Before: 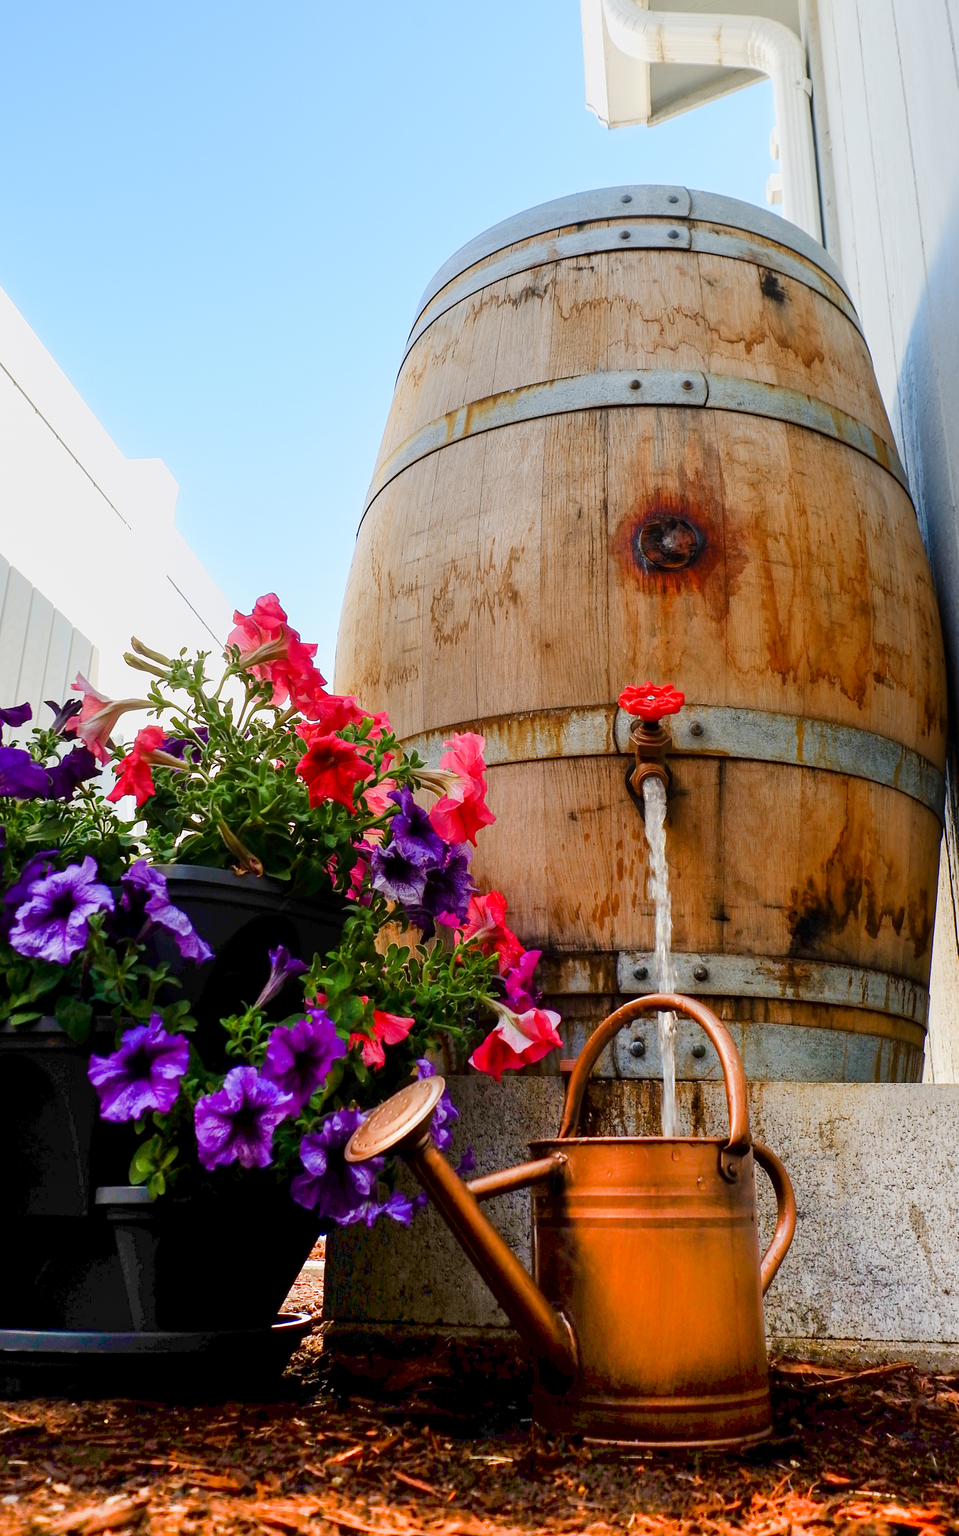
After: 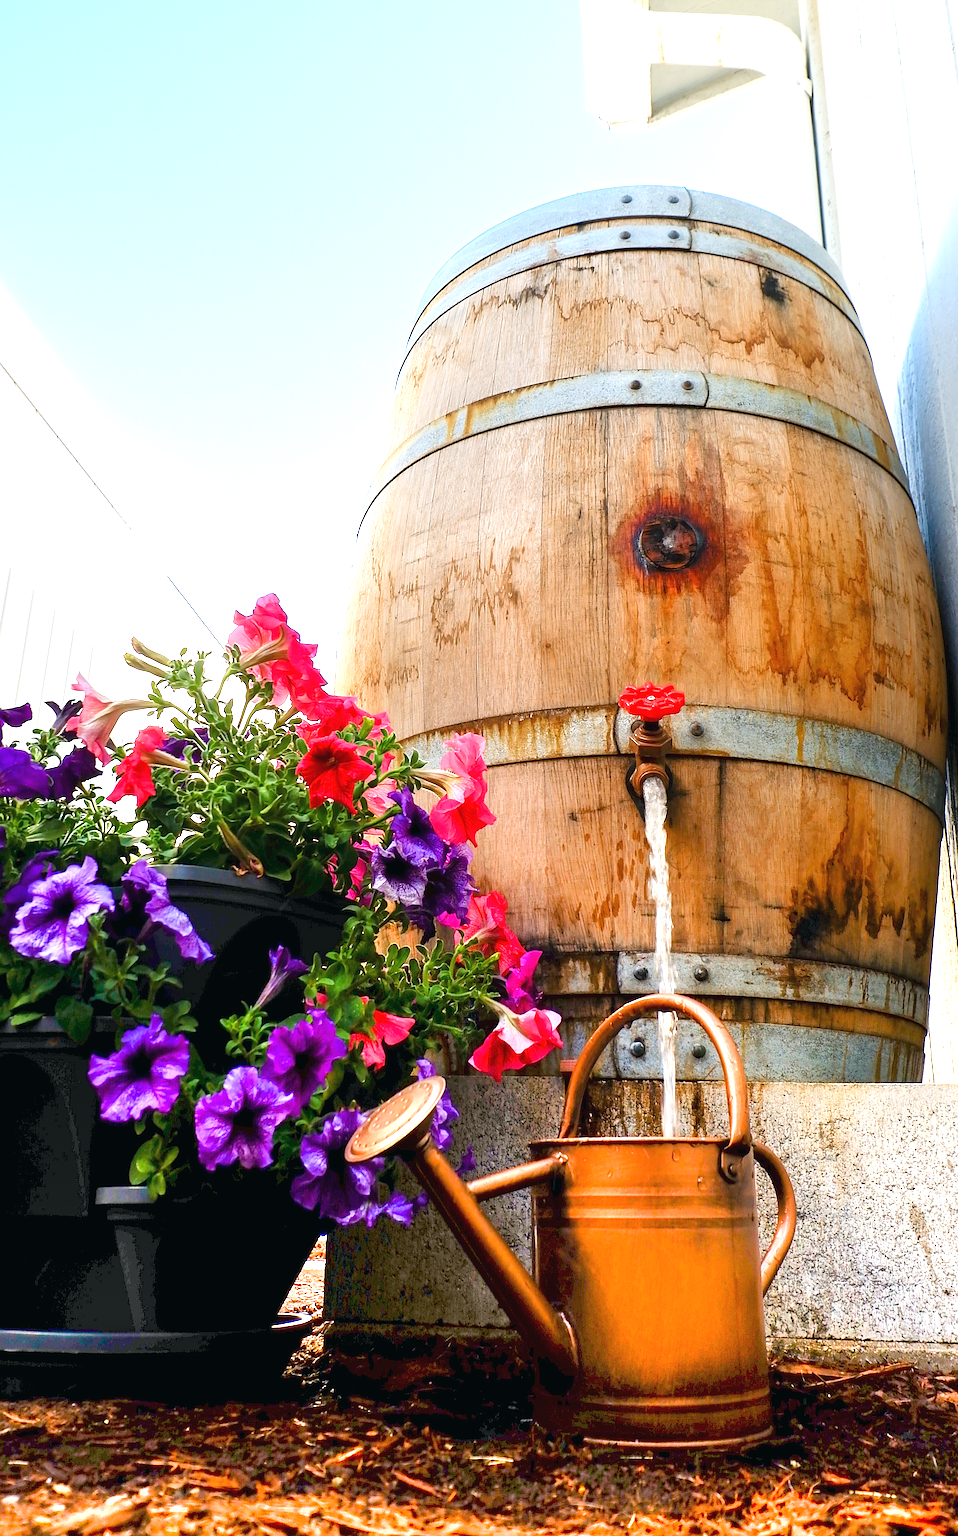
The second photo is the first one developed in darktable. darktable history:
color balance: mode lift, gamma, gain (sRGB), lift [1, 1, 1.022, 1.026]
exposure: black level correction -0.001, exposure 0.9 EV, compensate exposure bias true, compensate highlight preservation false
sharpen: on, module defaults
